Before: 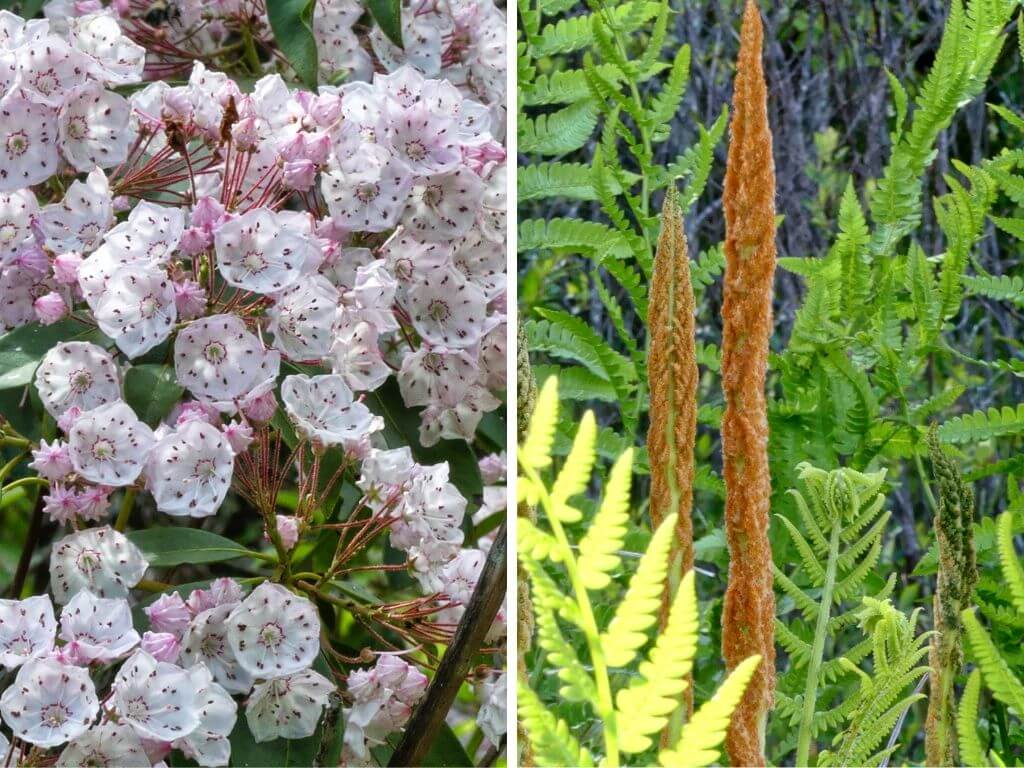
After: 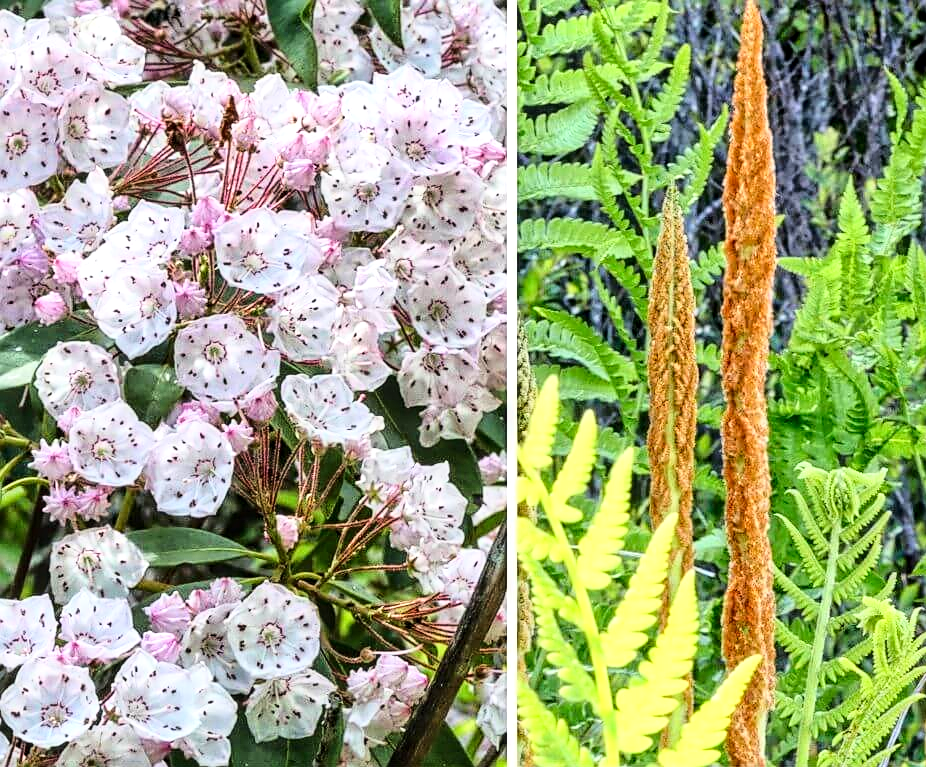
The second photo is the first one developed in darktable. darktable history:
sharpen: amount 0.491
local contrast: detail 130%
crop: right 9.478%, bottom 0.022%
contrast brightness saturation: contrast 0.077, saturation 0.022
base curve: curves: ch0 [(0, 0) (0.028, 0.03) (0.121, 0.232) (0.46, 0.748) (0.859, 0.968) (1, 1)]
tone equalizer: edges refinement/feathering 500, mask exposure compensation -1.57 EV, preserve details no
